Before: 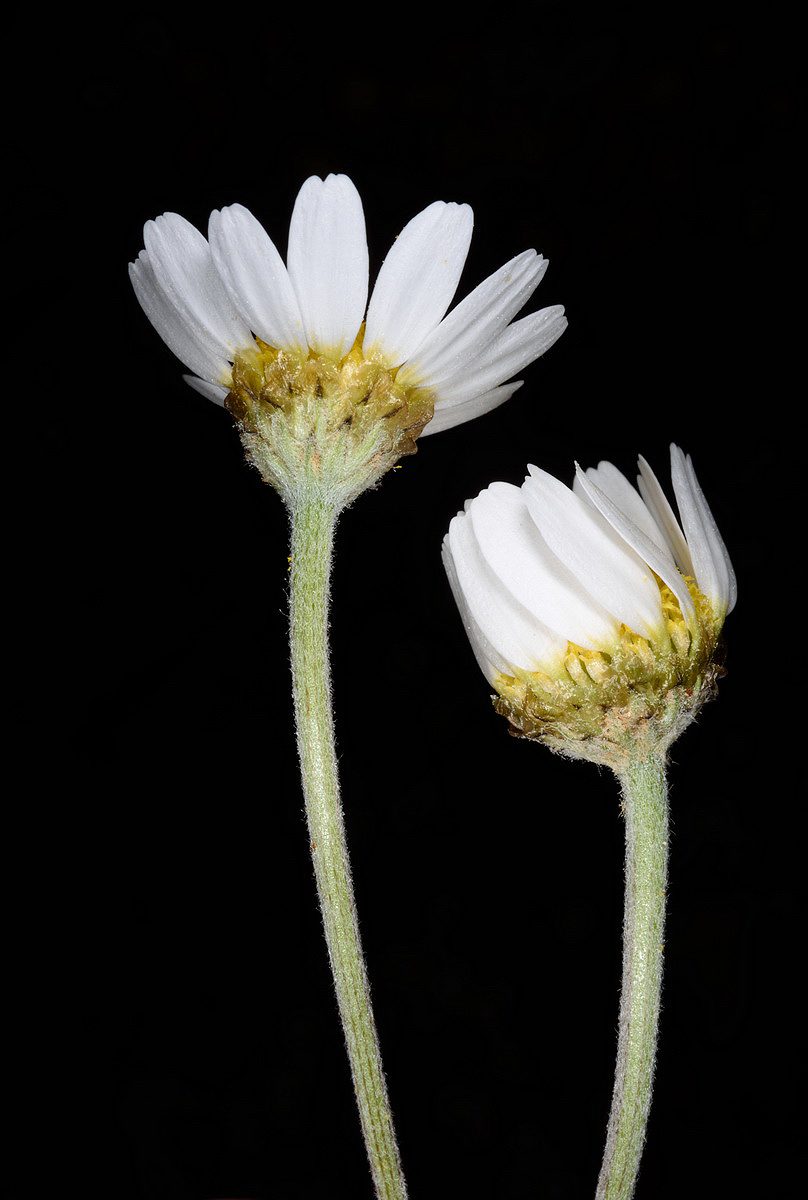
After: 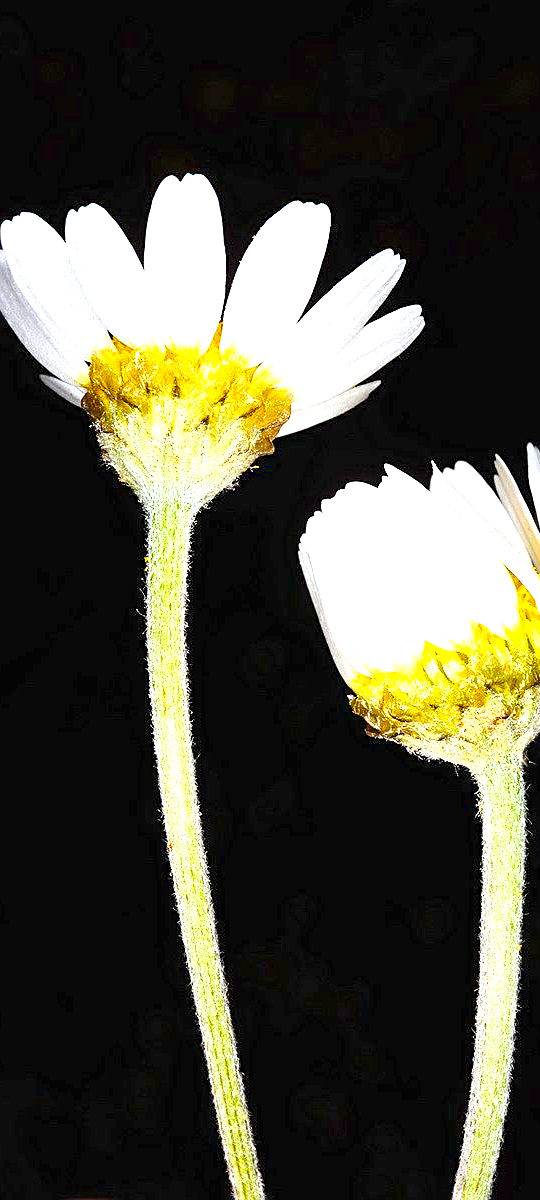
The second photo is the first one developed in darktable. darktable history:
color balance rgb: perceptual saturation grading › global saturation 20%, global vibrance 20%
exposure: black level correction 0, exposure 1.625 EV, compensate exposure bias true, compensate highlight preservation false
vibrance: vibrance 15%
crop and rotate: left 17.732%, right 15.423%
tone equalizer: on, module defaults
sharpen: on, module defaults
contrast brightness saturation: contrast 0.03, brightness 0.06, saturation 0.13
